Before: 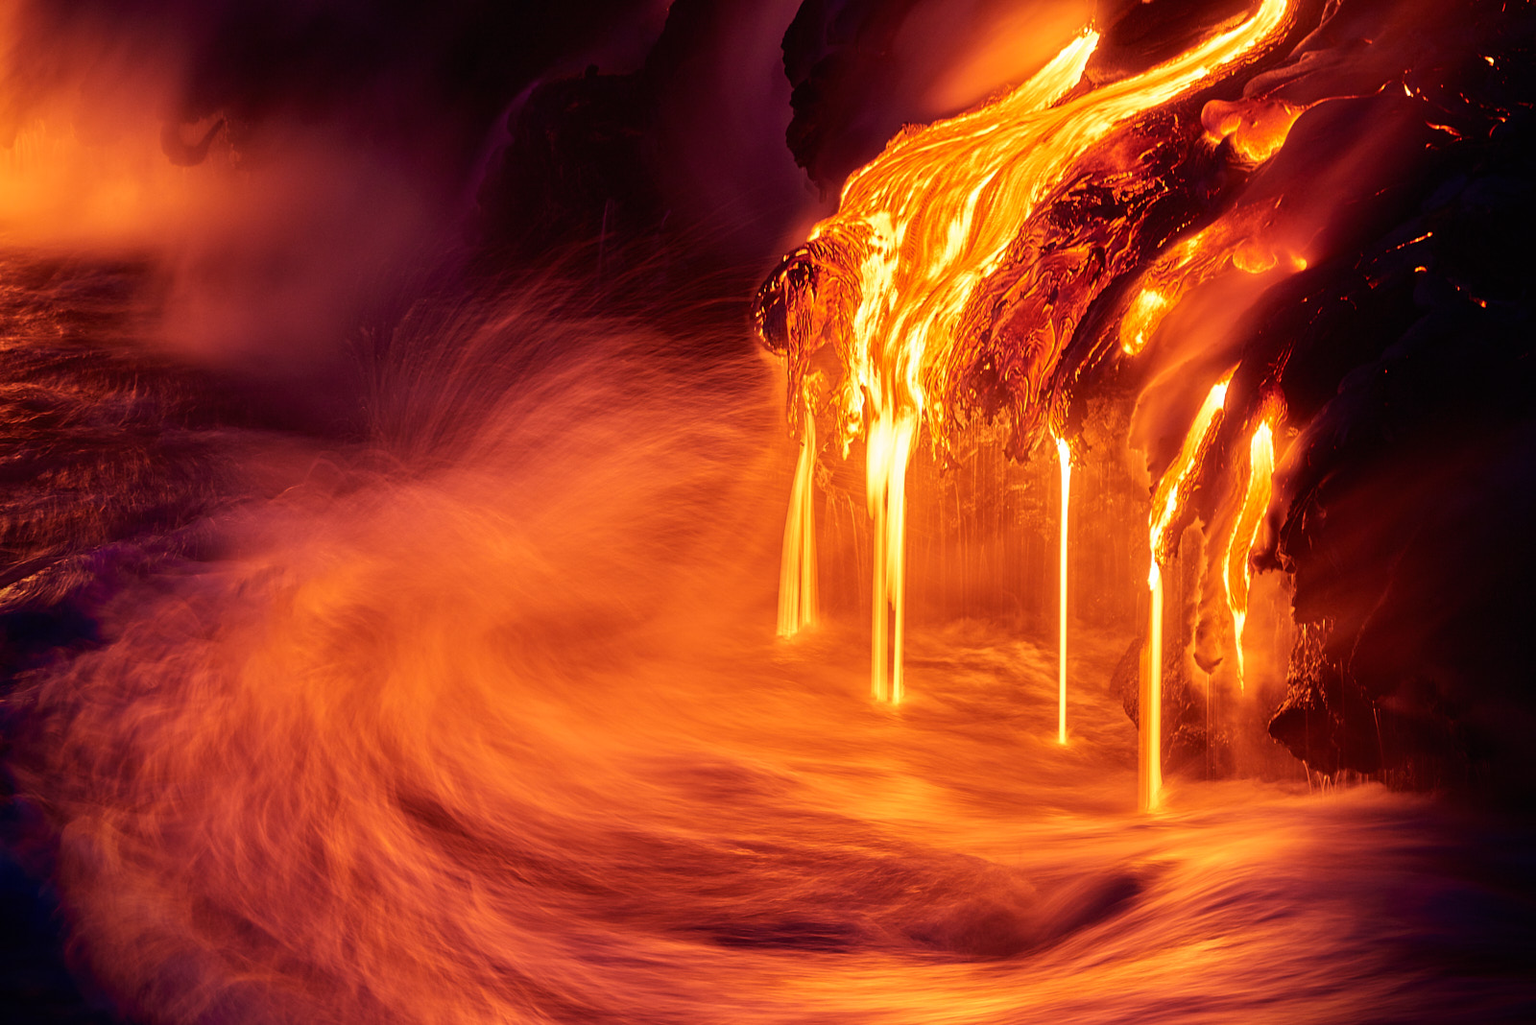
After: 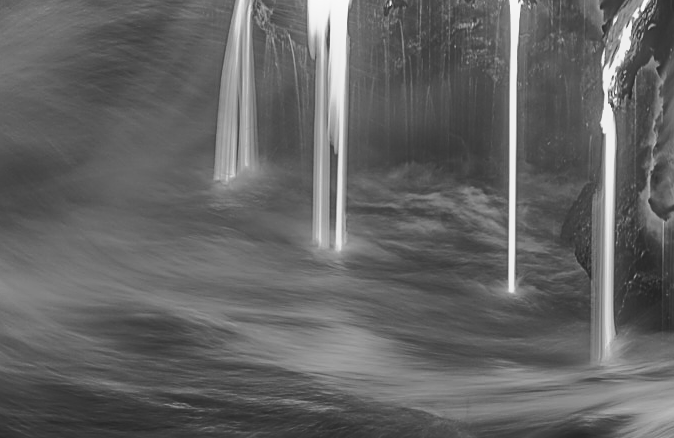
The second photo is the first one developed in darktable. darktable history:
monochrome: a -11.7, b 1.62, size 0.5, highlights 0.38
base curve: curves: ch0 [(0, 0) (0.012, 0.01) (0.073, 0.168) (0.31, 0.711) (0.645, 0.957) (1, 1)], preserve colors none
sharpen: on, module defaults
crop: left 37.221%, top 45.169%, right 20.63%, bottom 13.777%
